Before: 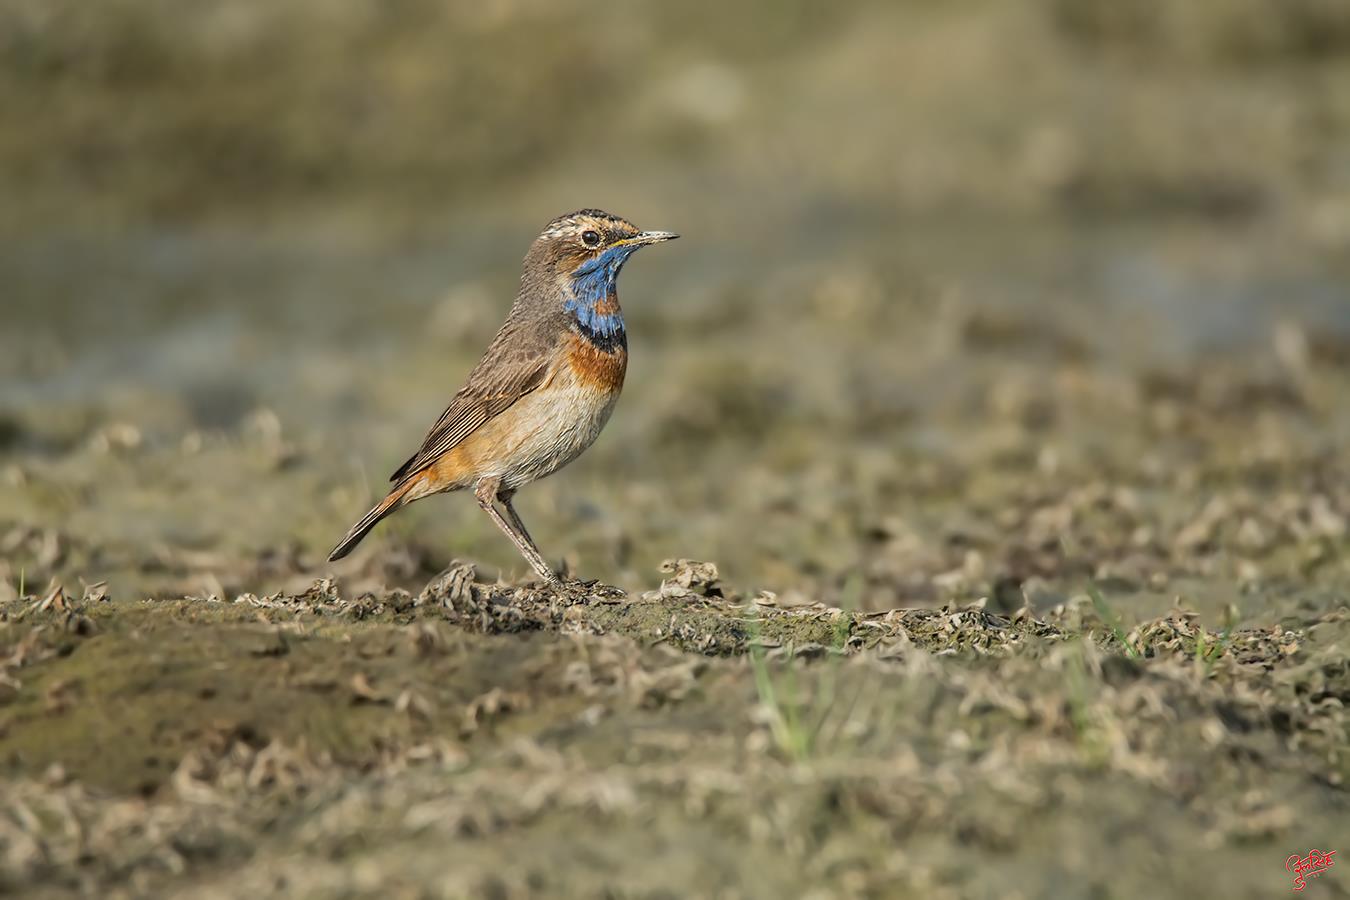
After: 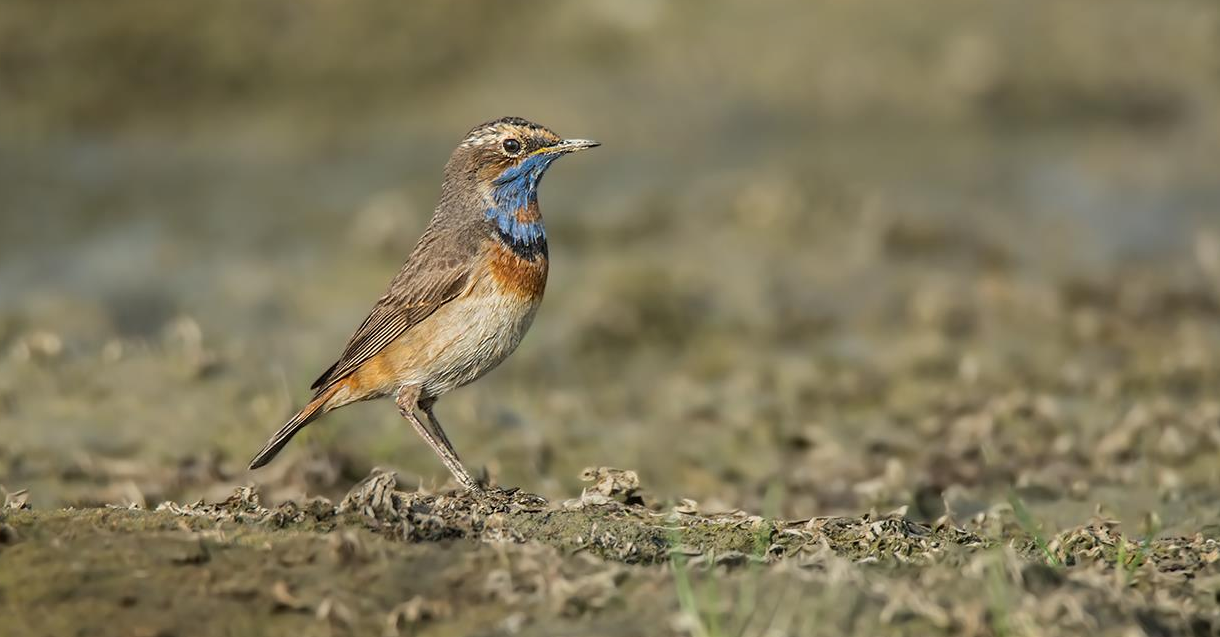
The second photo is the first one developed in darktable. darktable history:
crop: left 5.868%, top 10.268%, right 3.762%, bottom 18.872%
shadows and highlights: shadows 20.79, highlights -81.84, soften with gaussian
